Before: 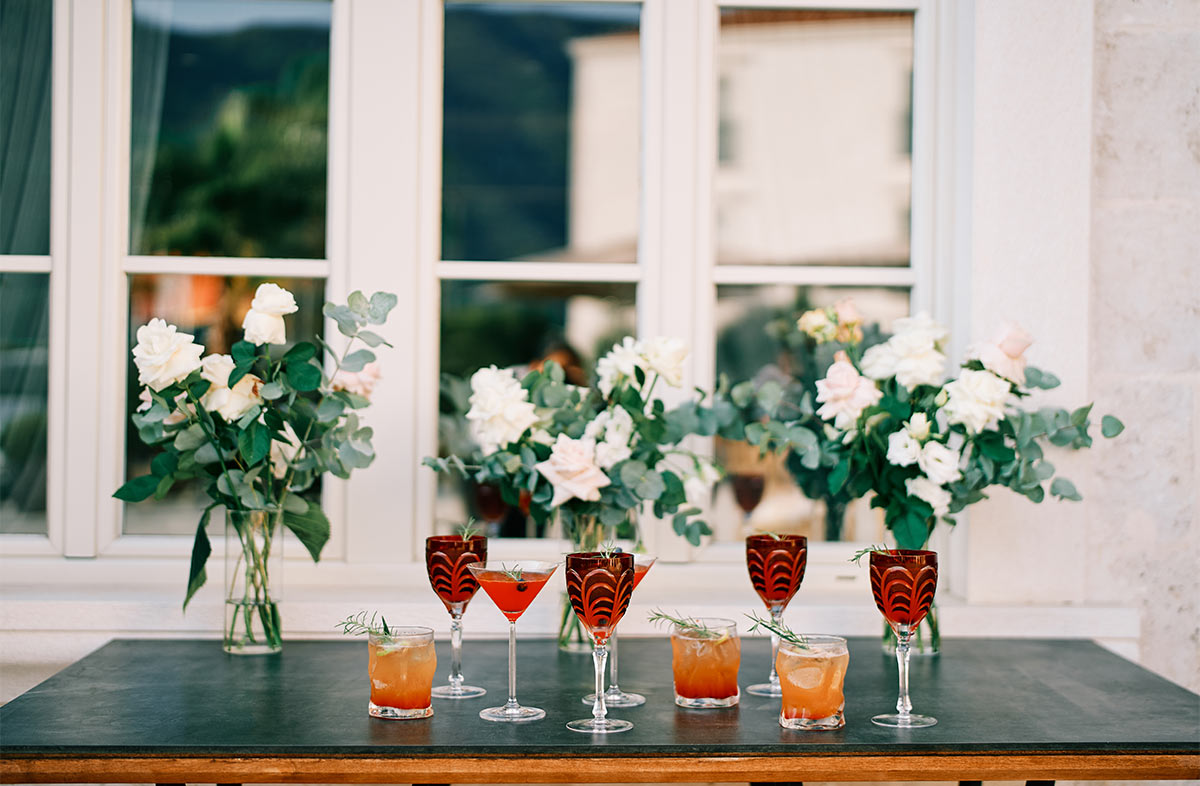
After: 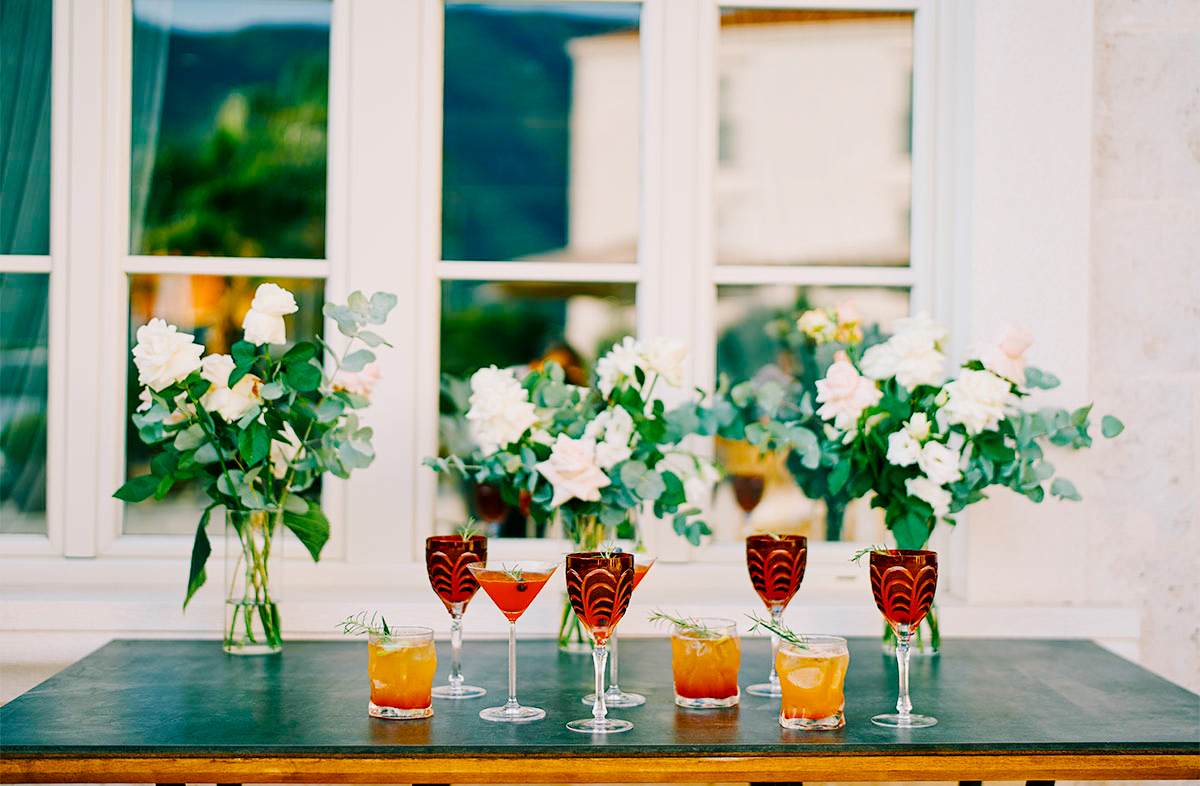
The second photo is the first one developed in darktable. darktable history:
color balance rgb: perceptual saturation grading › global saturation 36.456%, perceptual saturation grading › shadows 35.739%, global vibrance 20%
exposure: black level correction 0.001, exposure -0.121 EV, compensate highlight preservation false
base curve: curves: ch0 [(0, 0) (0.158, 0.273) (0.879, 0.895) (1, 1)], preserve colors none
